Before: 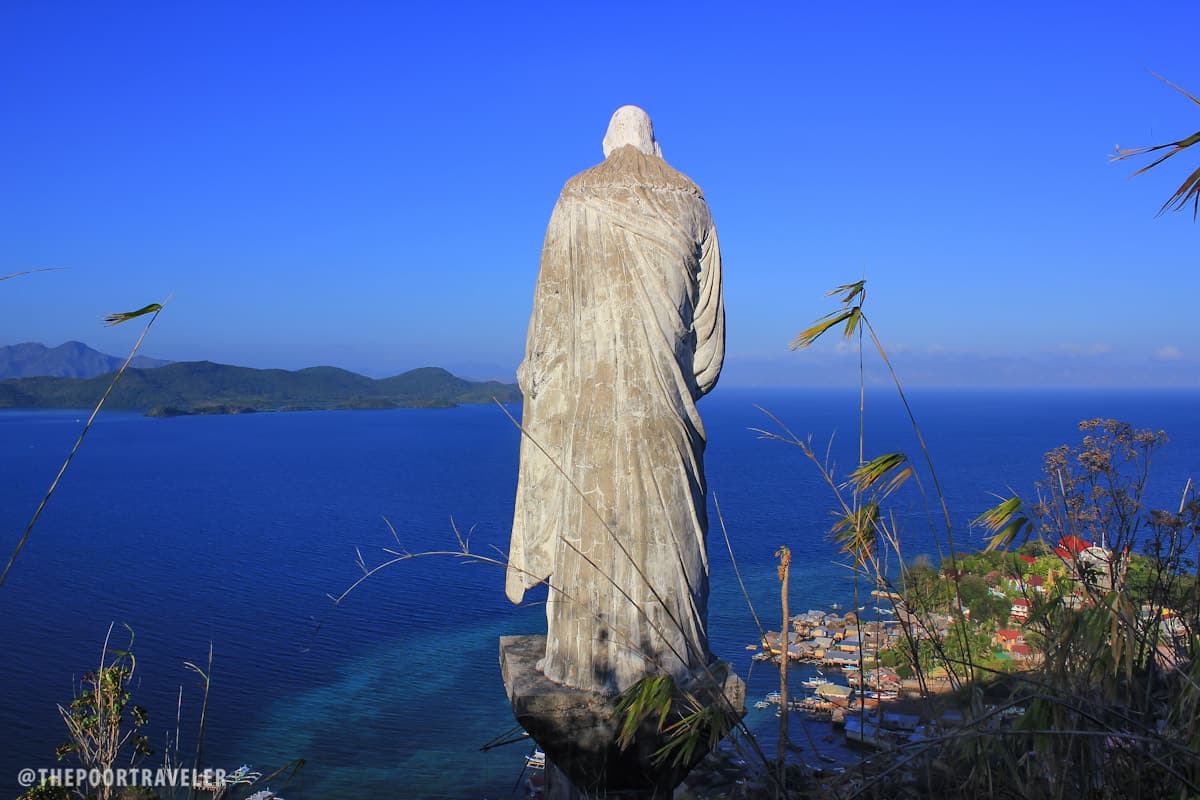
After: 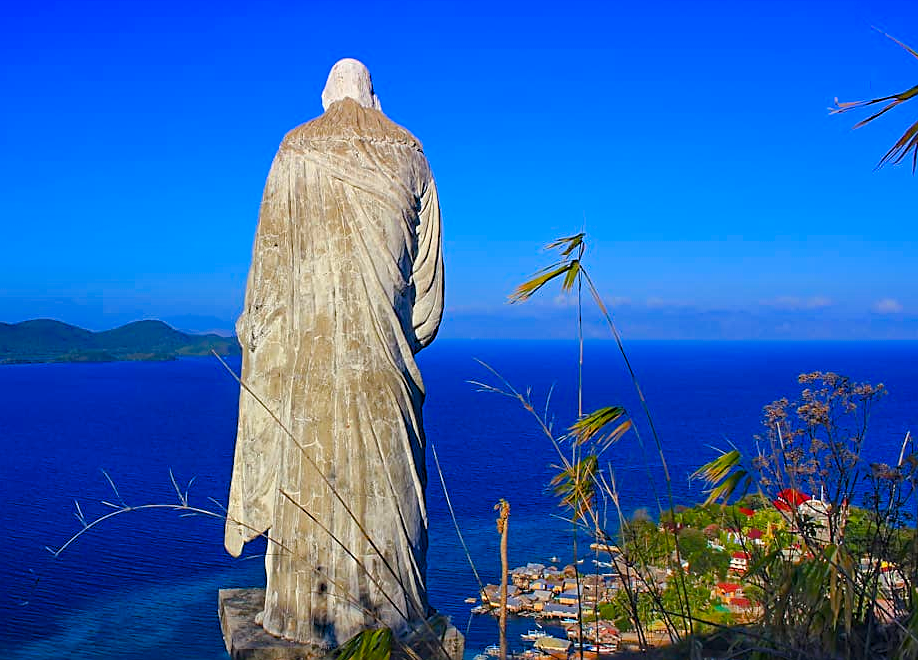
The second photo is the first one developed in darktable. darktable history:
haze removal: adaptive false
crop: left 23.429%, top 5.924%, bottom 11.531%
sharpen: on, module defaults
color balance rgb: perceptual saturation grading › global saturation 34.799%, perceptual saturation grading › highlights -29.992%, perceptual saturation grading › shadows 34.663%, global vibrance 28.44%
